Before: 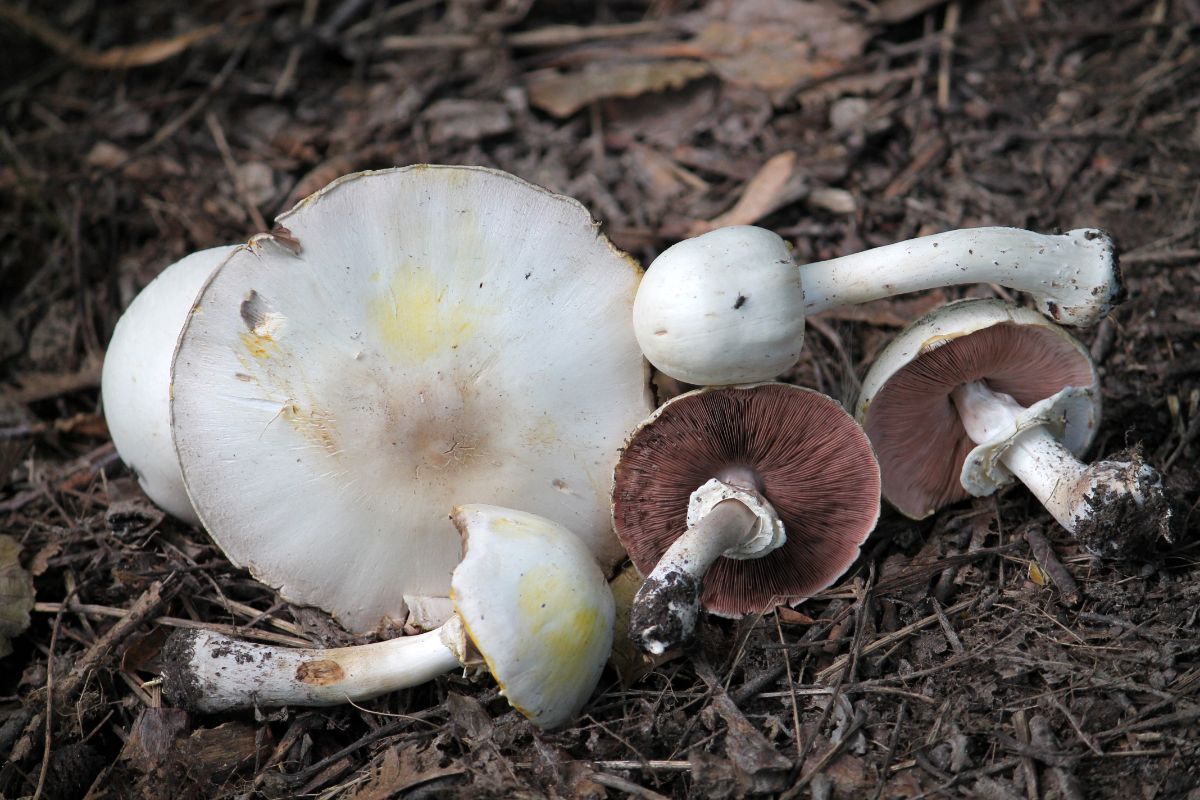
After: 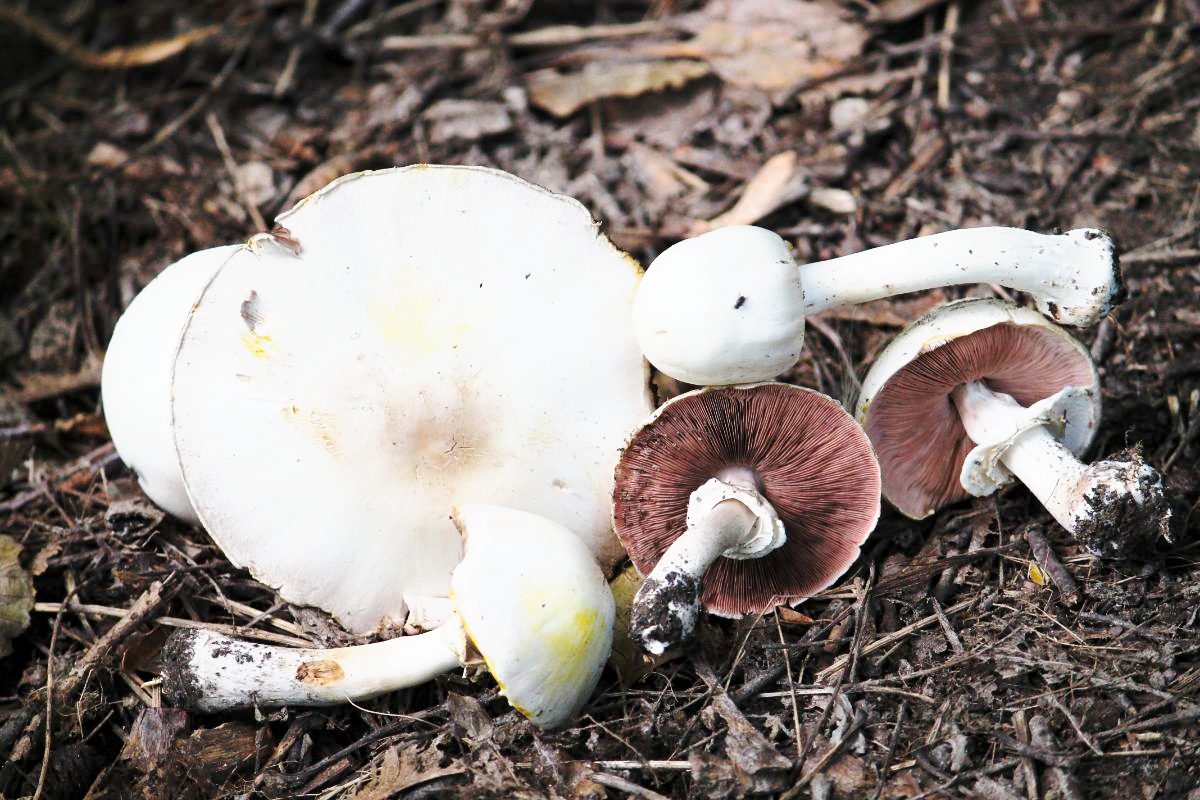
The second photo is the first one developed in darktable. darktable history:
base curve: curves: ch0 [(0, 0) (0.025, 0.046) (0.112, 0.277) (0.467, 0.74) (0.814, 0.929) (1, 0.942)], preserve colors none
color balance rgb: power › hue 310.07°, linear chroma grading › global chroma 12.902%, perceptual saturation grading › global saturation 0.885%, perceptual brilliance grading › highlights 19.719%, perceptual brilliance grading › mid-tones 20.143%, perceptual brilliance grading › shadows -20.285%, global vibrance 14.211%
